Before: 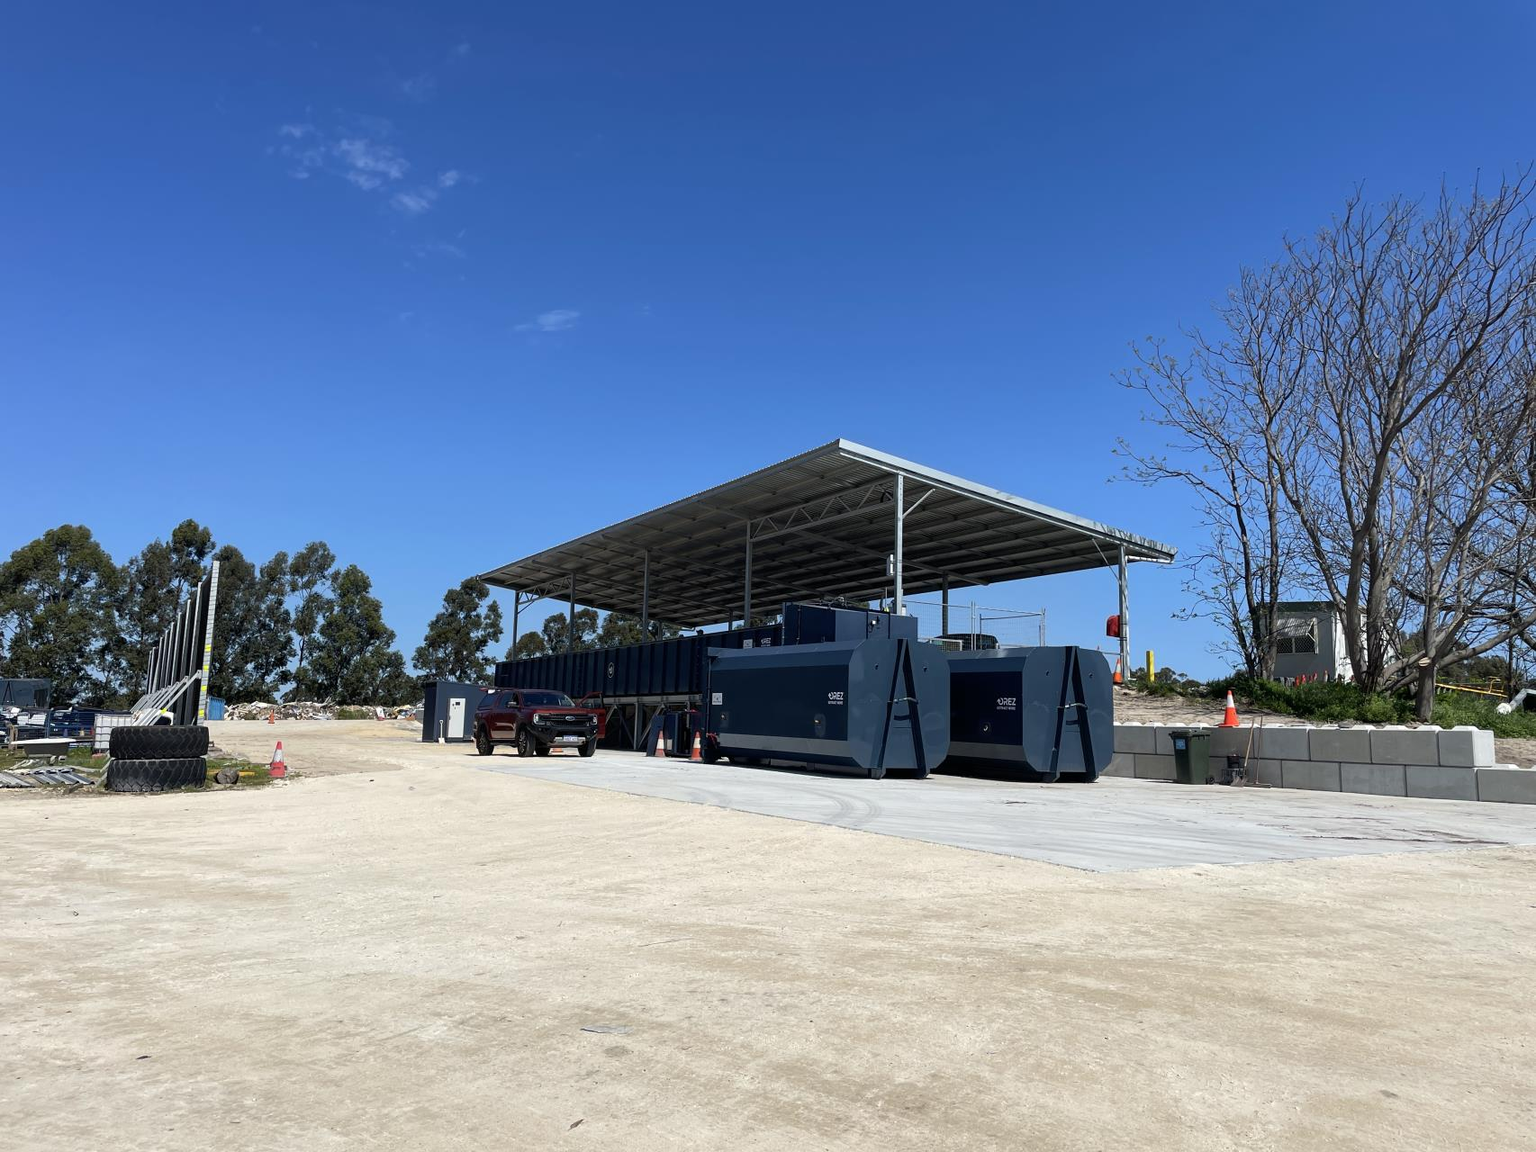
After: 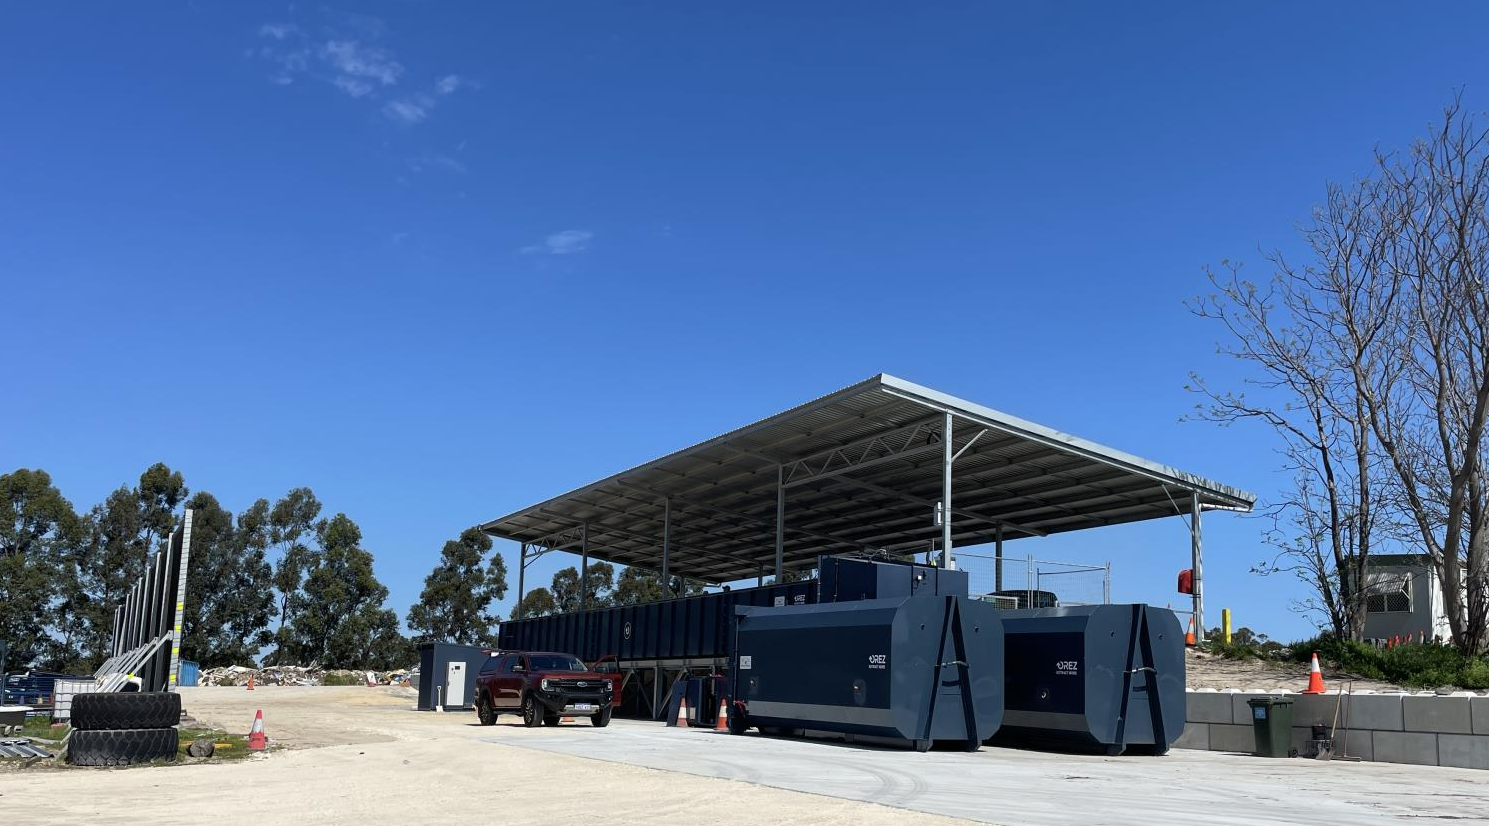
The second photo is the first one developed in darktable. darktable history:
white balance: emerald 1
crop: left 3.015%, top 8.969%, right 9.647%, bottom 26.457%
